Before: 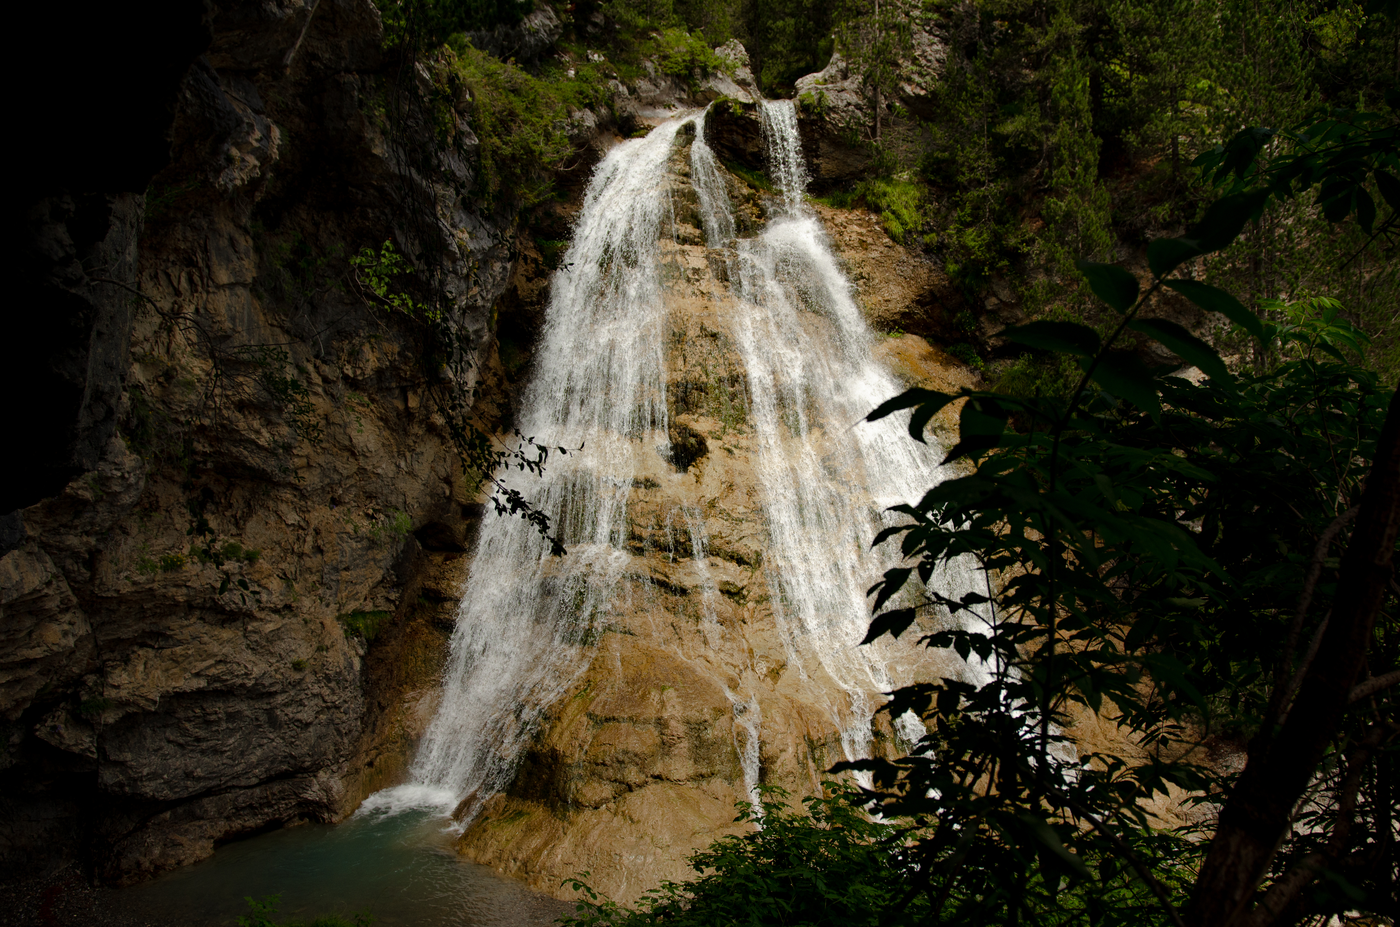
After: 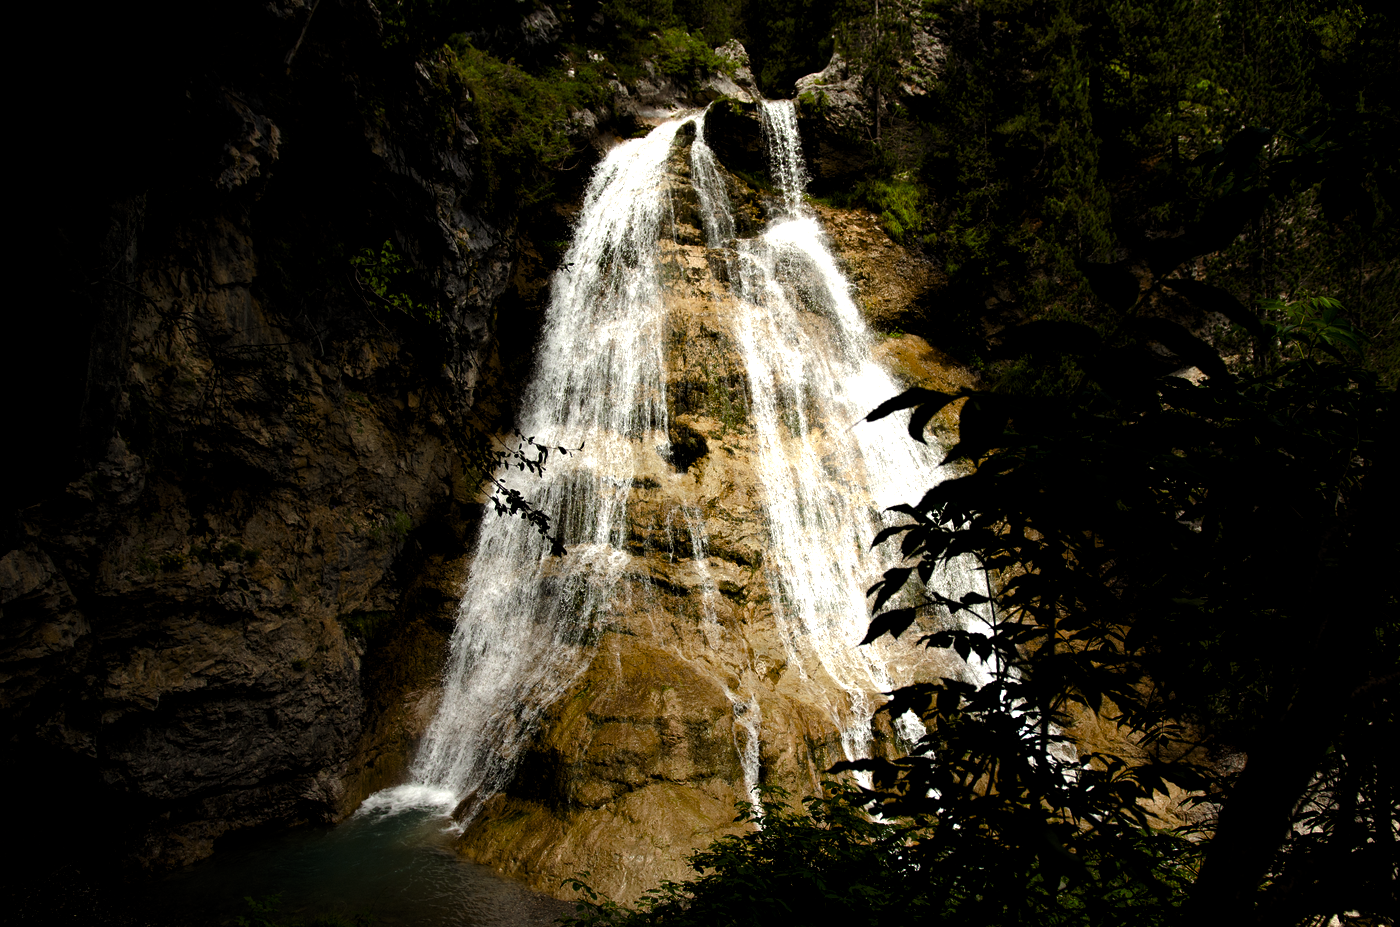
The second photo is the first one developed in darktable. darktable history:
levels: levels [0.044, 0.475, 0.791]
color balance rgb: linear chroma grading › shadows -8%, linear chroma grading › global chroma 10%, perceptual saturation grading › global saturation 2%, perceptual saturation grading › highlights -2%, perceptual saturation grading › mid-tones 4%, perceptual saturation grading › shadows 8%, perceptual brilliance grading › global brilliance 2%, perceptual brilliance grading › highlights -4%, global vibrance 16%, saturation formula JzAzBz (2021)
